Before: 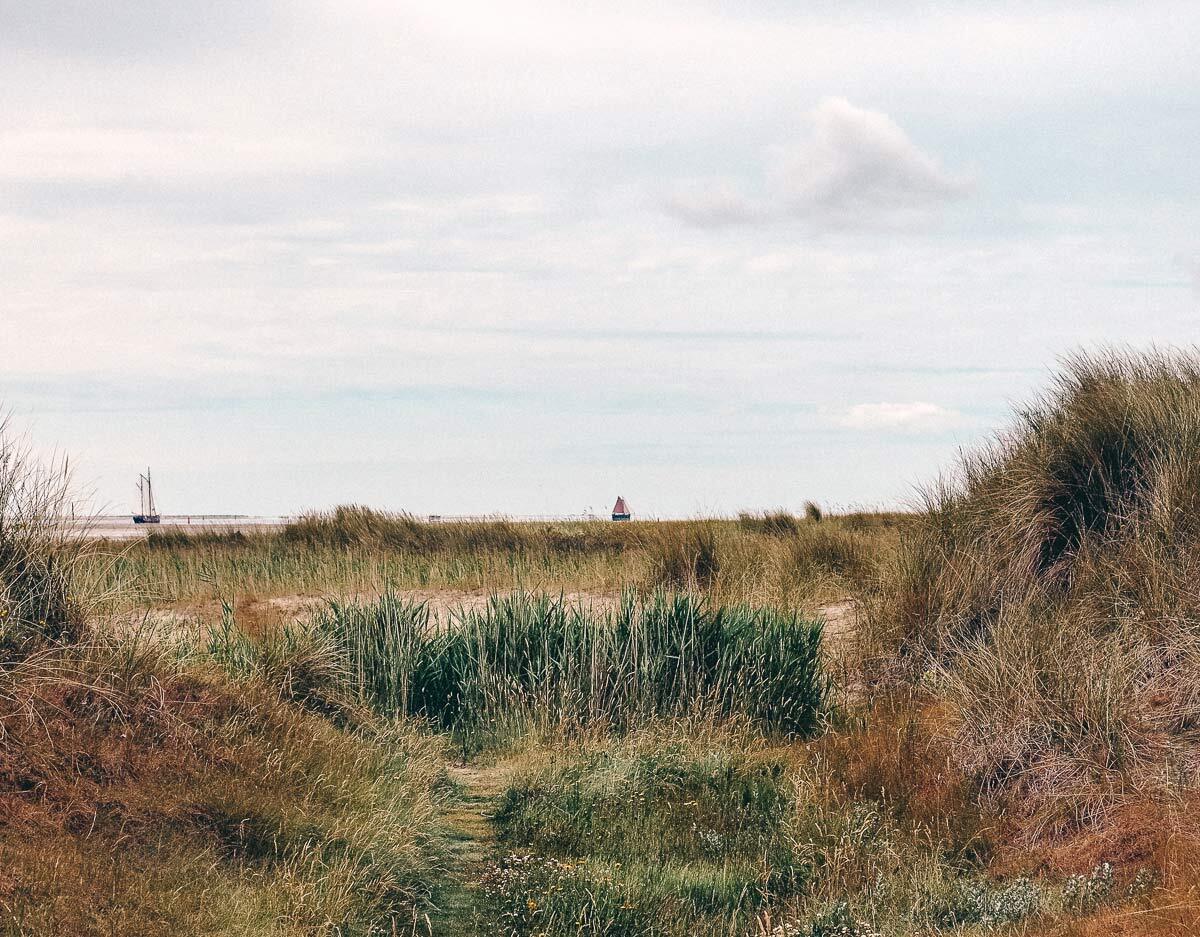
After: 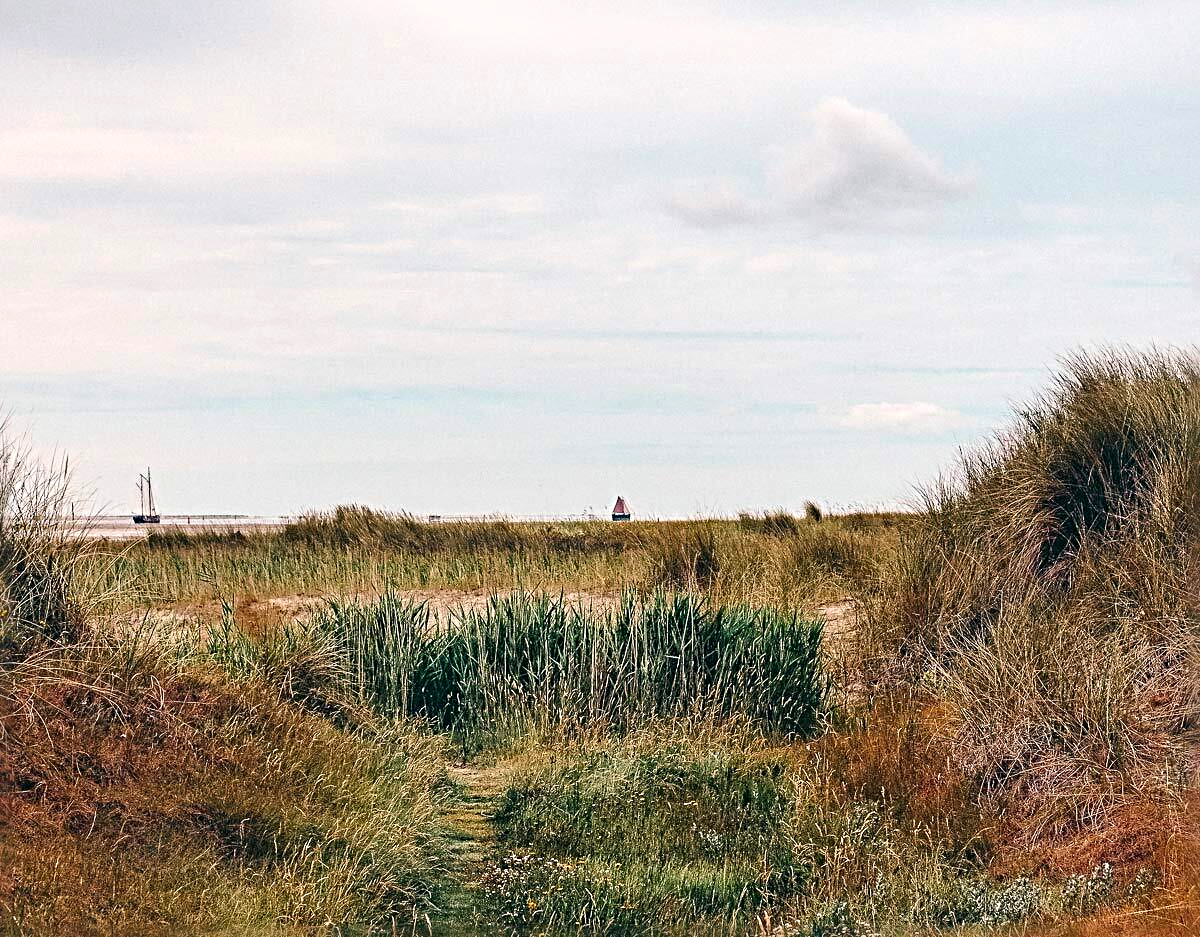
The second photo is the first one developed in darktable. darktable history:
contrast brightness saturation: contrast 0.09, saturation 0.28
sharpen: radius 4.883
